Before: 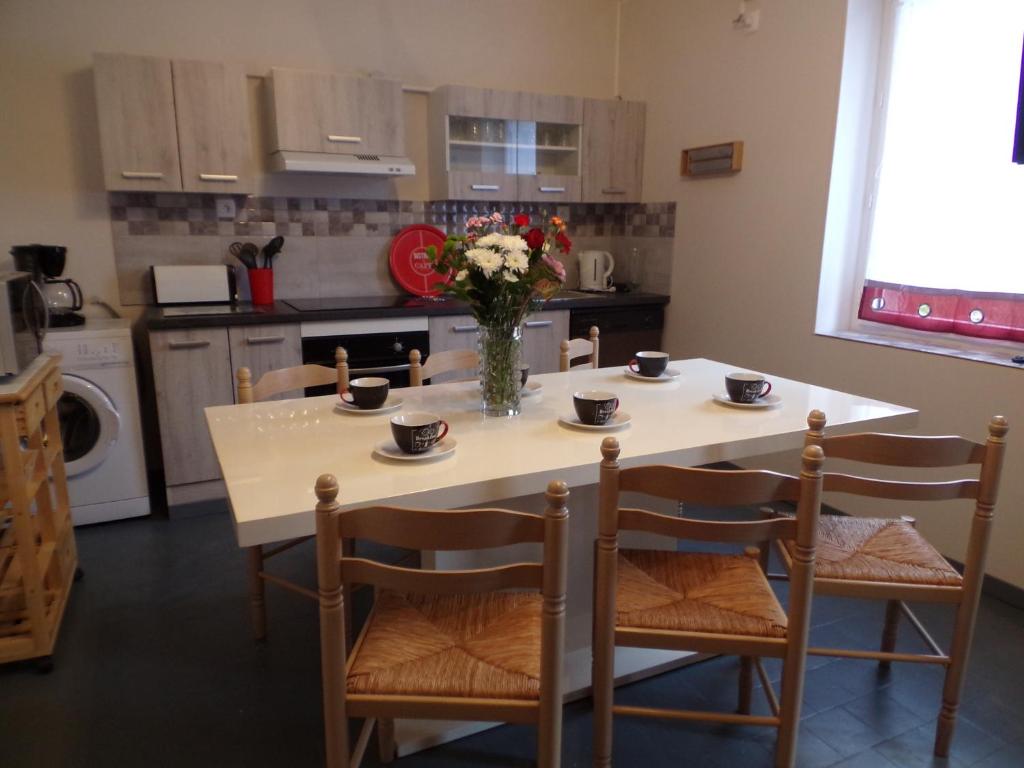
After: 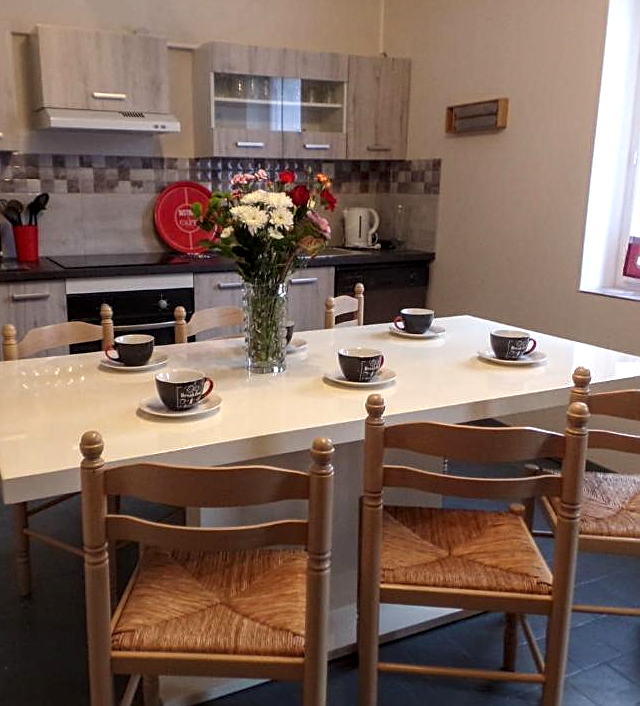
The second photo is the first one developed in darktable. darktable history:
sharpen: on, module defaults
exposure: exposure 0.297 EV, compensate highlight preservation false
crop and rotate: left 22.965%, top 5.628%, right 14.508%, bottom 2.366%
local contrast: detail 130%
